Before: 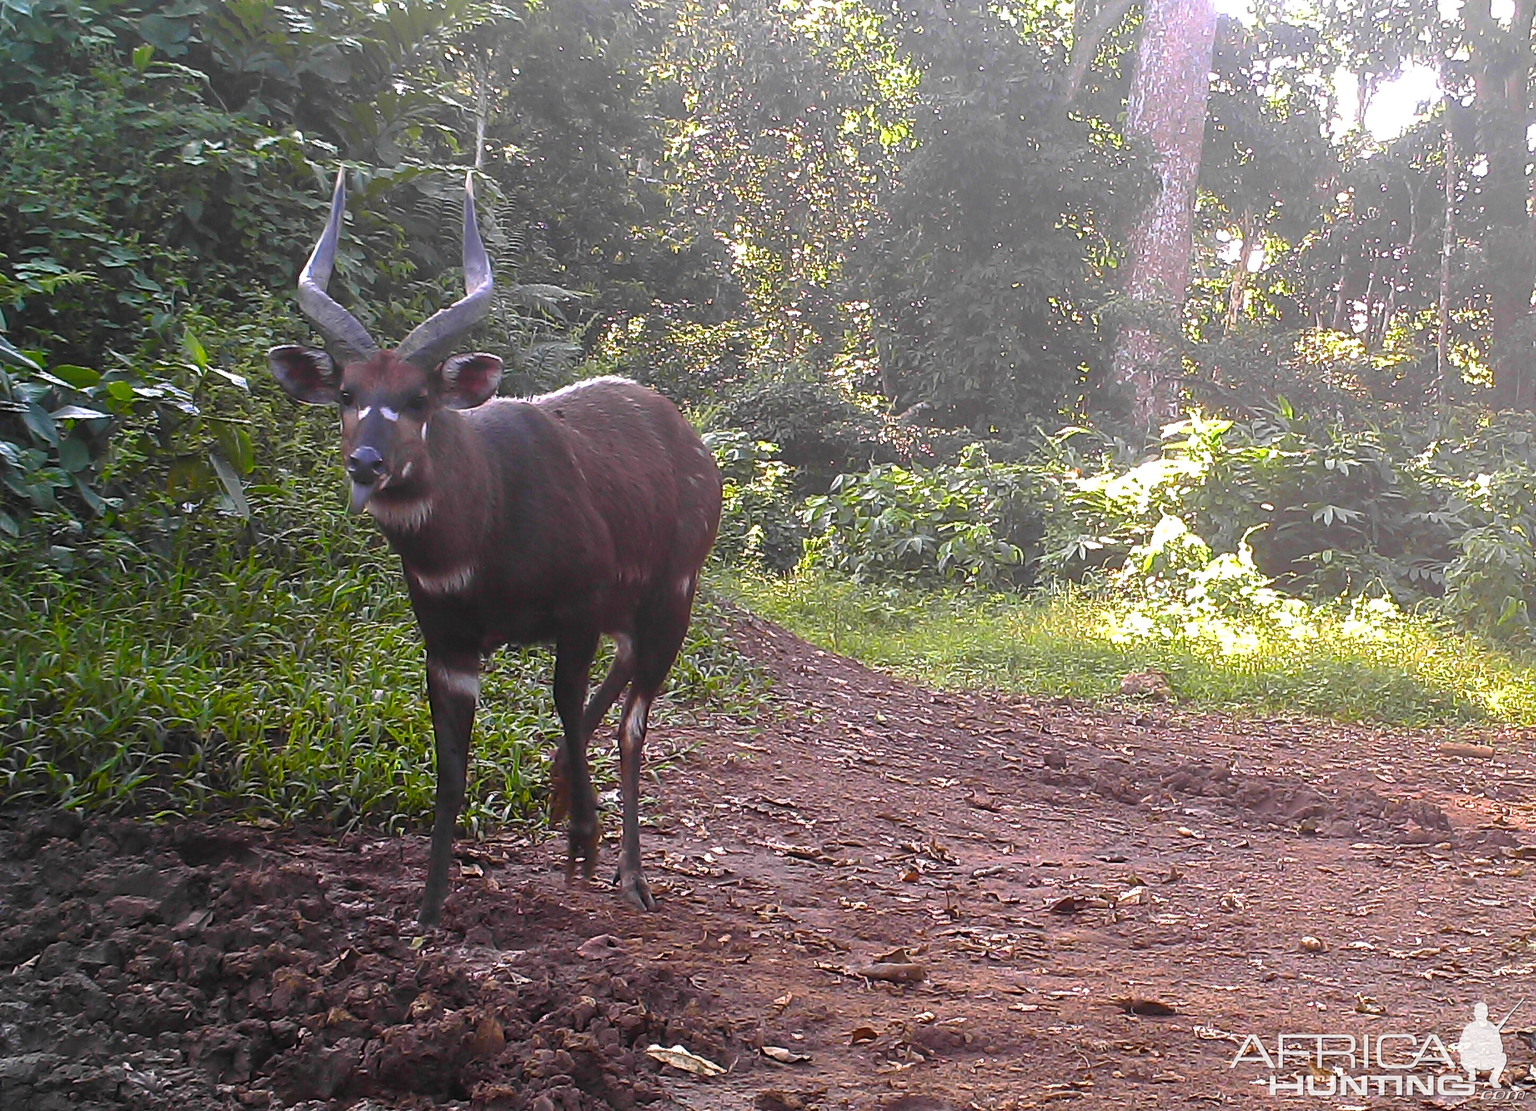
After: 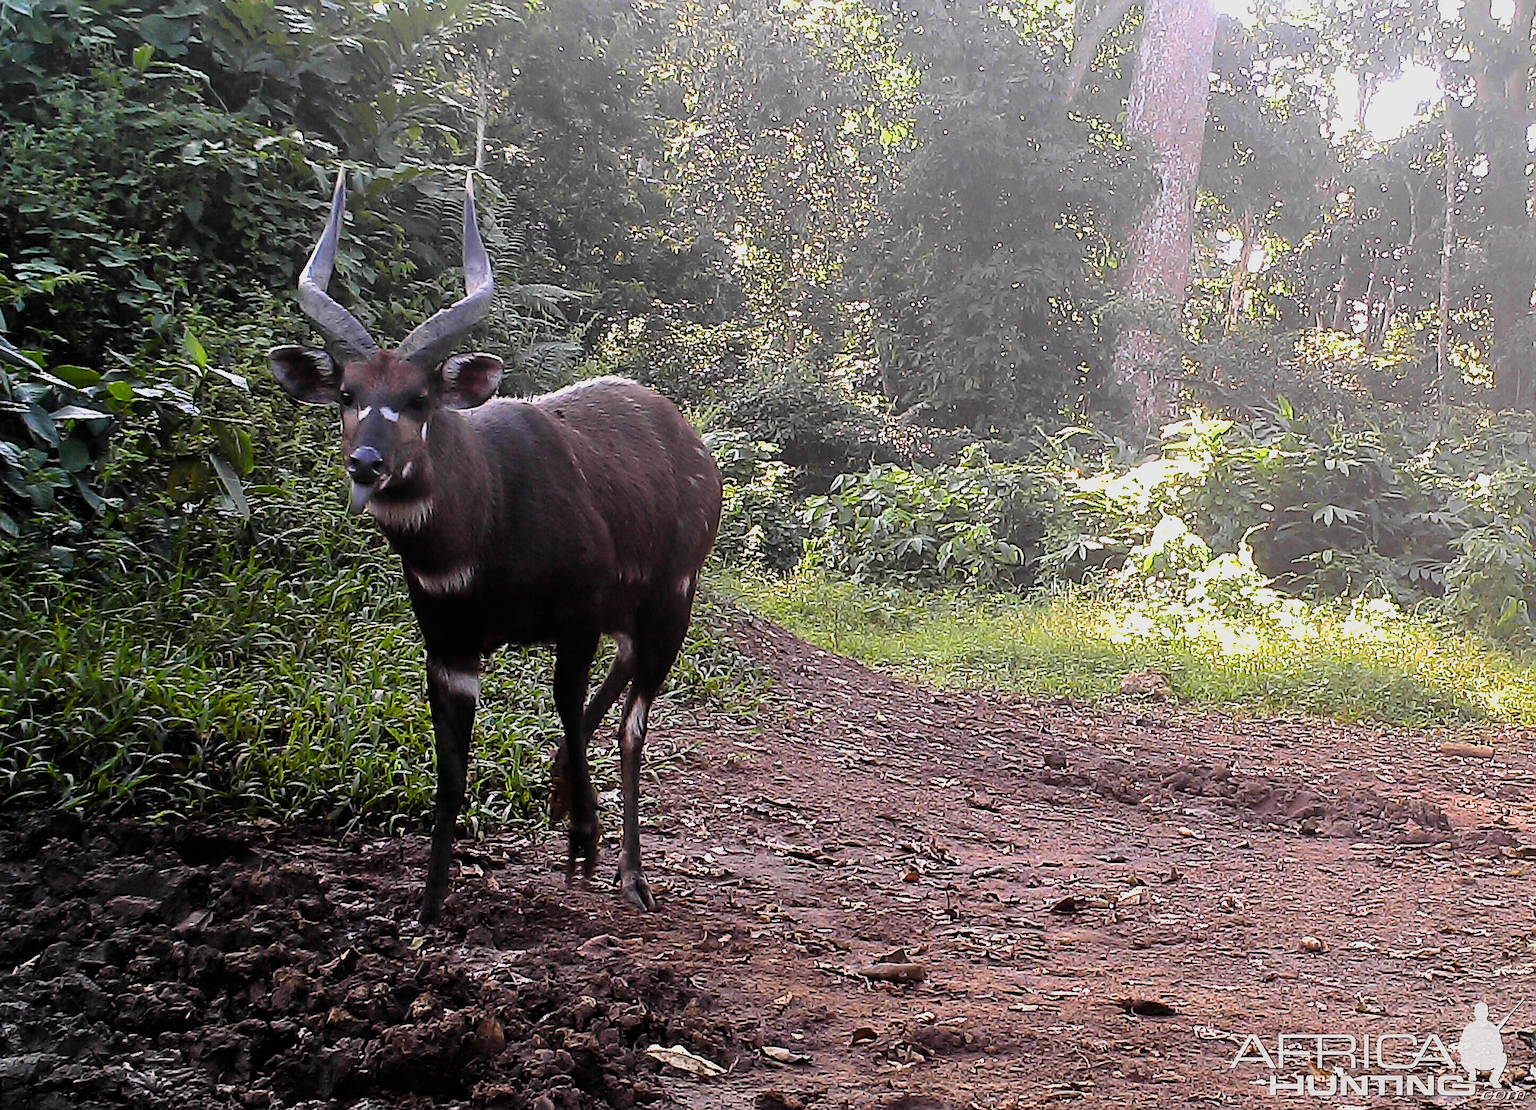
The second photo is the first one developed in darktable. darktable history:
sharpen: on, module defaults
filmic rgb: black relative exposure -5.04 EV, white relative exposure 3.98 EV, hardness 2.89, contrast 1.391, highlights saturation mix -30.91%
